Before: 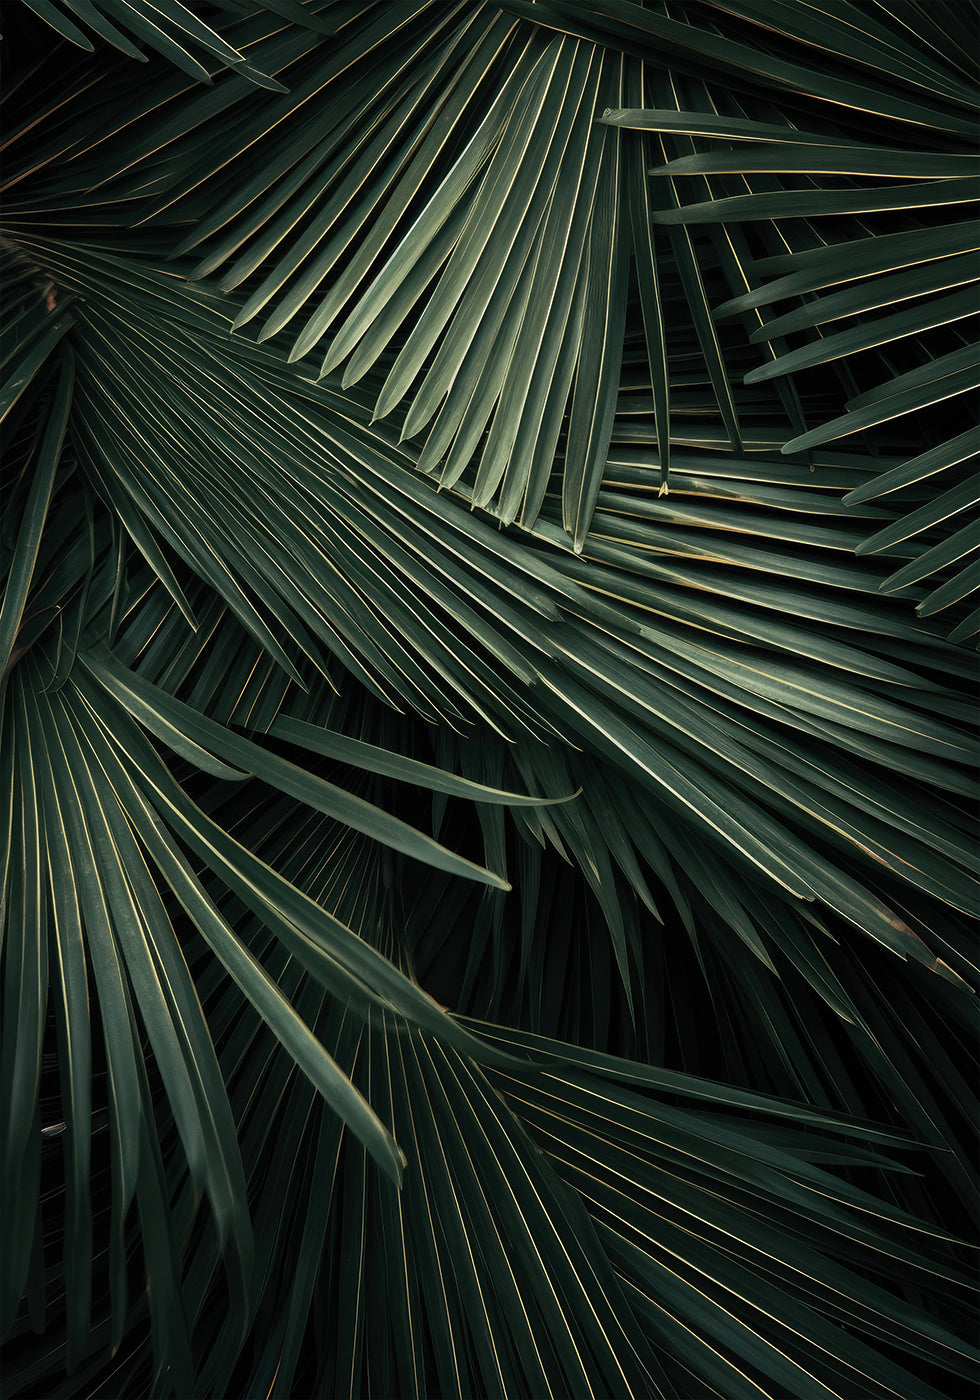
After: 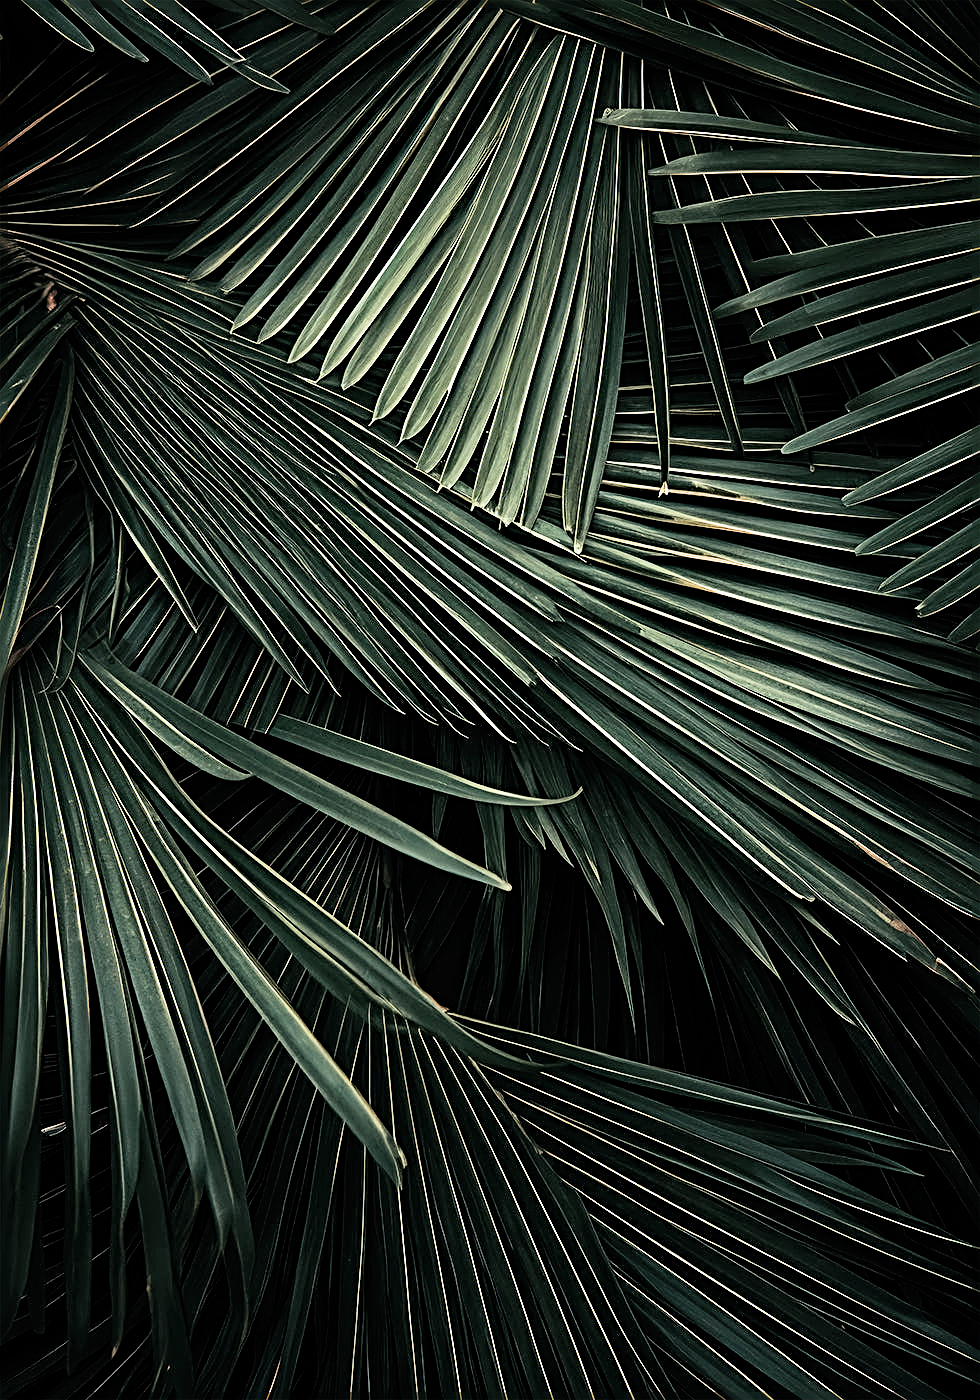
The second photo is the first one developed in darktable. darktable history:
filmic rgb: black relative exposure -7.65 EV, white relative exposure 4.56 EV, threshold 5.94 EV, hardness 3.61, color science v6 (2022), enable highlight reconstruction true
exposure: exposure 0.574 EV, compensate exposure bias true, compensate highlight preservation false
sharpen: radius 3.167, amount 1.73
